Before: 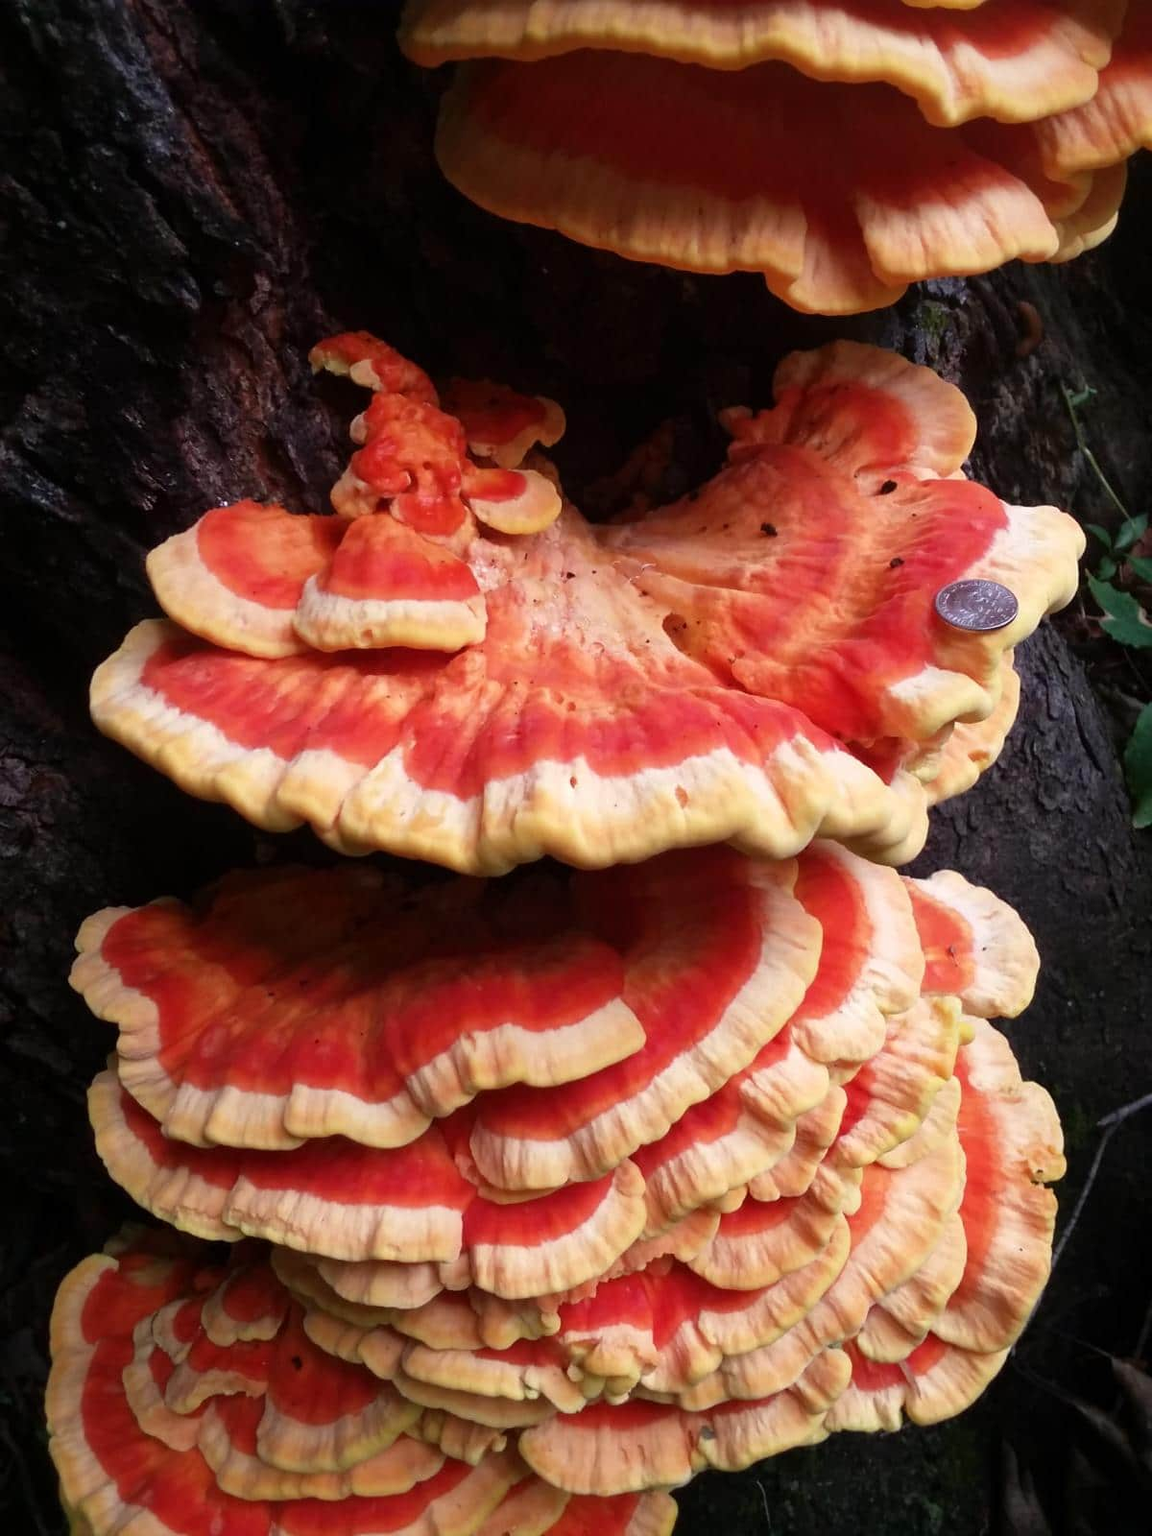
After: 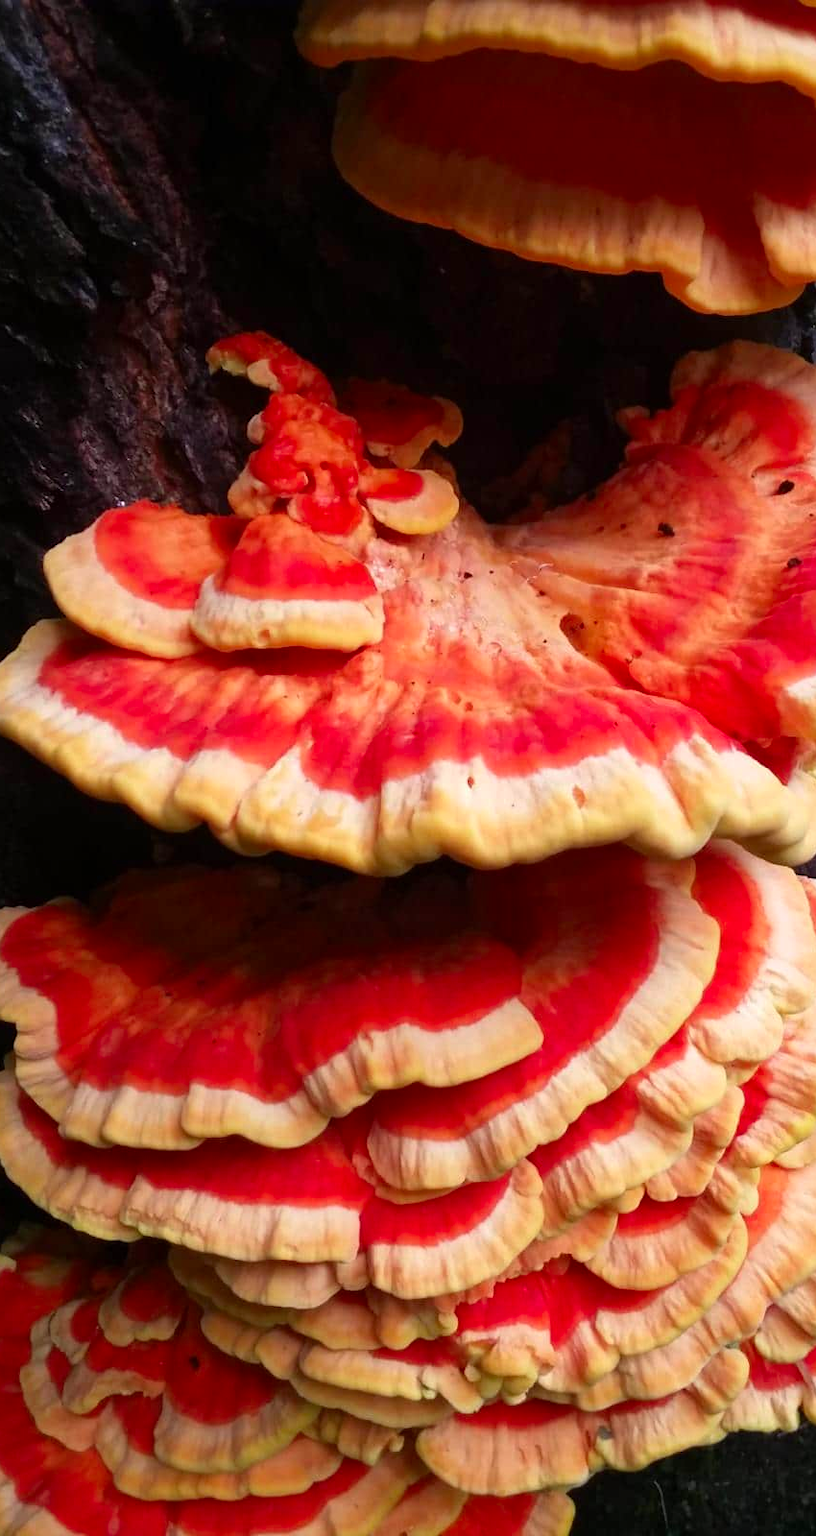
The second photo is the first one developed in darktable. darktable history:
contrast brightness saturation: contrast 0.011, saturation -0.059
crop and rotate: left 8.934%, right 20.072%
color correction: highlights b* -0.022, saturation 1.32
